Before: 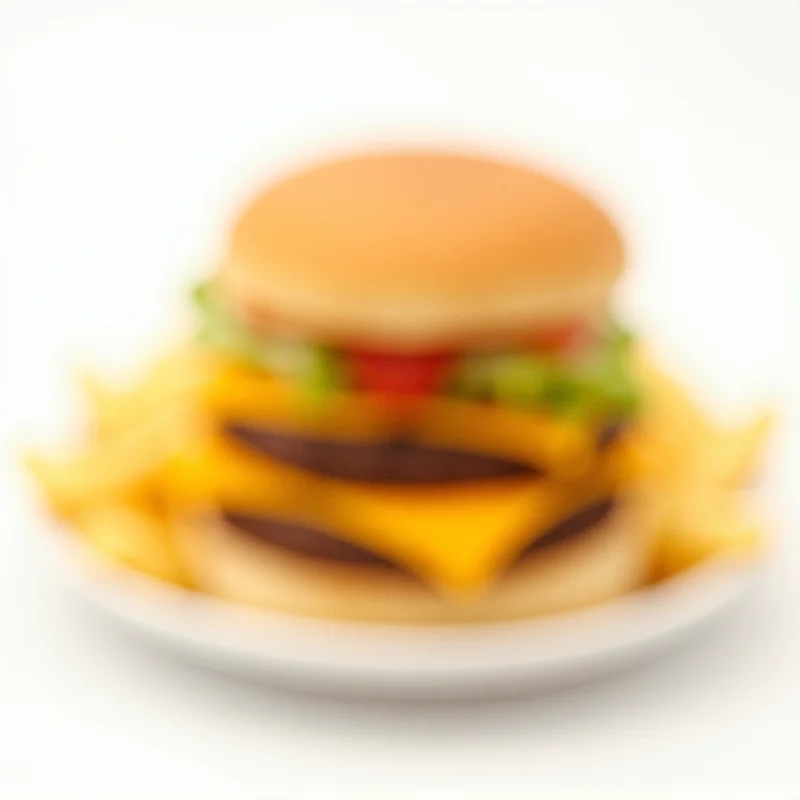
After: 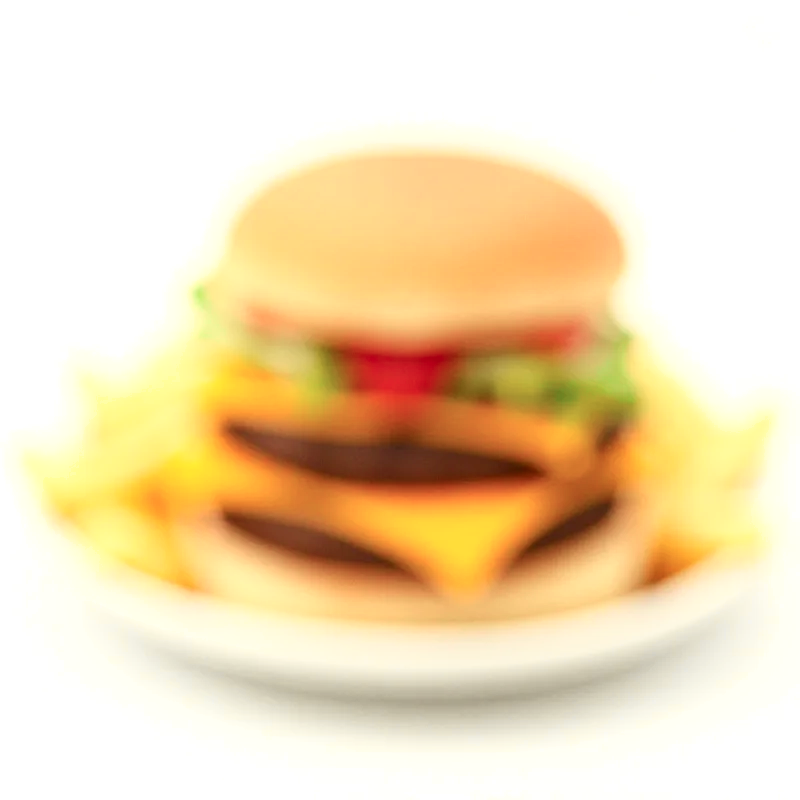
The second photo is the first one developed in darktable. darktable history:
shadows and highlights: shadows 32, highlights -32, soften with gaussian
tone curve: curves: ch0 [(0, 0.039) (0.104, 0.103) (0.273, 0.267) (0.448, 0.487) (0.704, 0.761) (0.886, 0.922) (0.994, 0.971)]; ch1 [(0, 0) (0.335, 0.298) (0.446, 0.413) (0.485, 0.487) (0.515, 0.503) (0.566, 0.563) (0.641, 0.655) (1, 1)]; ch2 [(0, 0) (0.314, 0.301) (0.421, 0.411) (0.502, 0.494) (0.528, 0.54) (0.557, 0.559) (0.612, 0.62) (0.722, 0.686) (1, 1)], color space Lab, independent channels, preserve colors none
exposure: black level correction 0, exposure 0.2 EV, compensate exposure bias true, compensate highlight preservation false
levels: levels [0, 0.48, 0.961]
local contrast: mode bilateral grid, contrast 100, coarseness 100, detail 91%, midtone range 0.2
